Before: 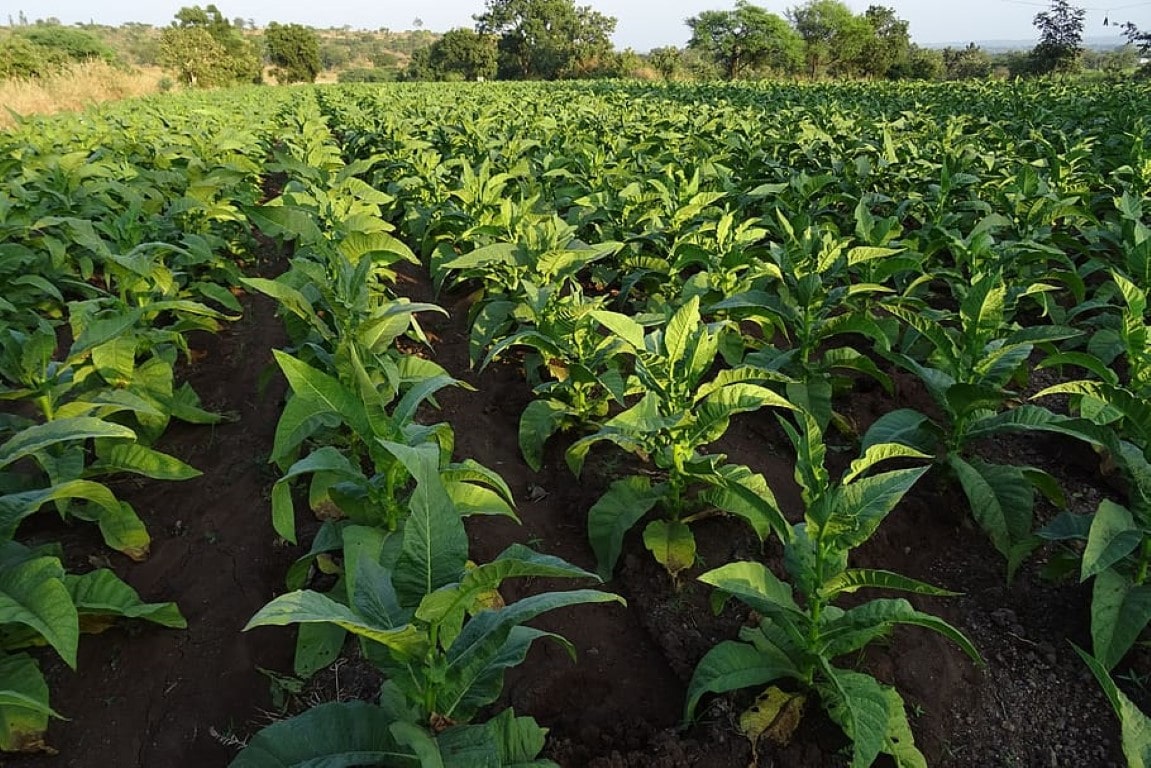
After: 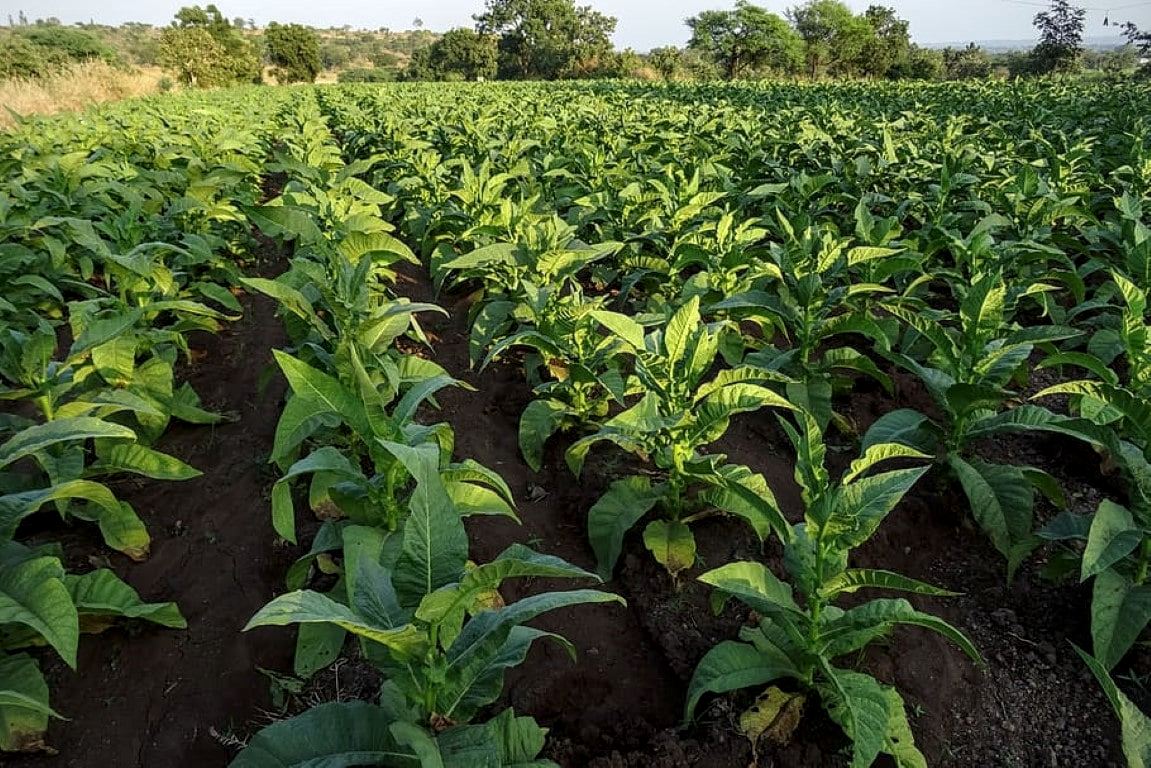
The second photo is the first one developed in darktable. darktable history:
vignetting: fall-off start 97.33%, fall-off radius 77.78%, width/height ratio 1.117, unbound false
local contrast: detail 130%
